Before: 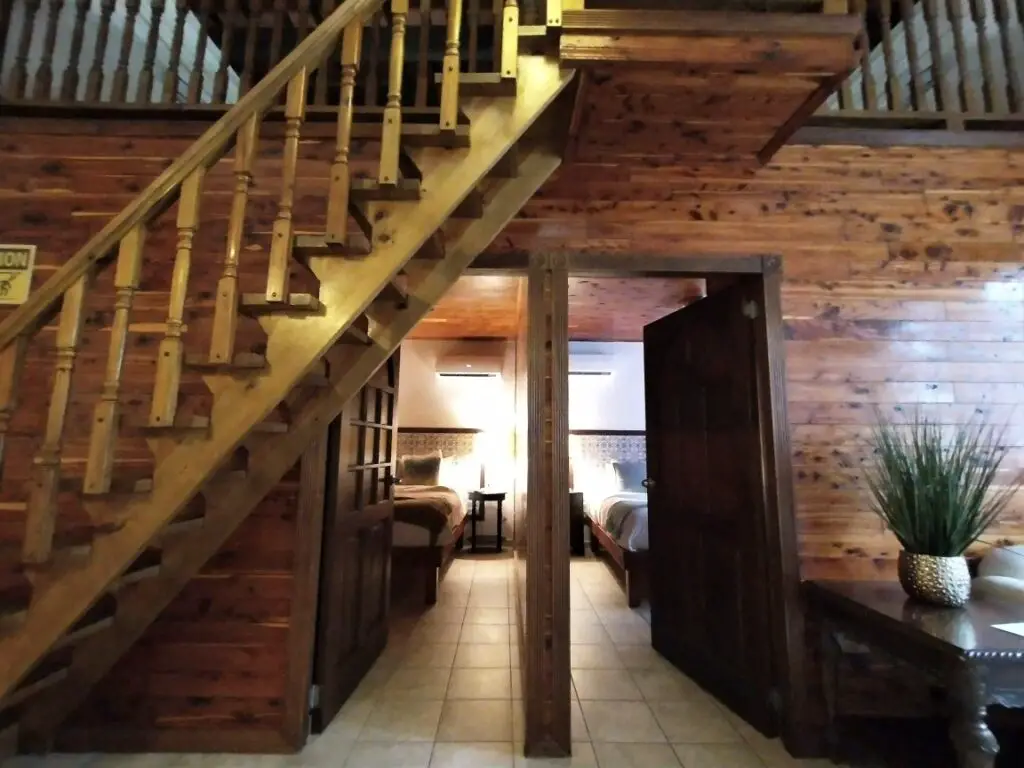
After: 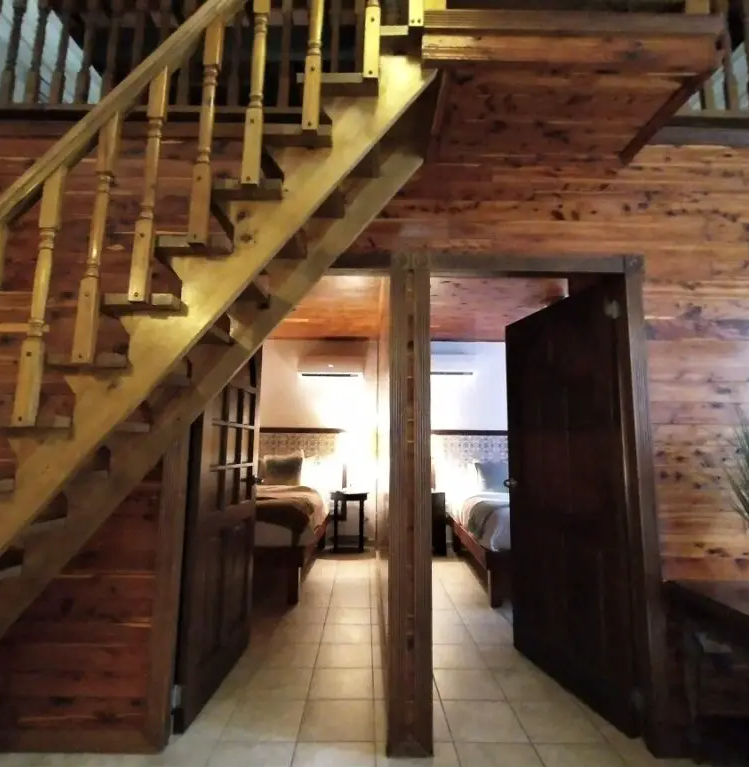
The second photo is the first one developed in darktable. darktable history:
crop: left 13.486%, right 13.302%
tone equalizer: on, module defaults
